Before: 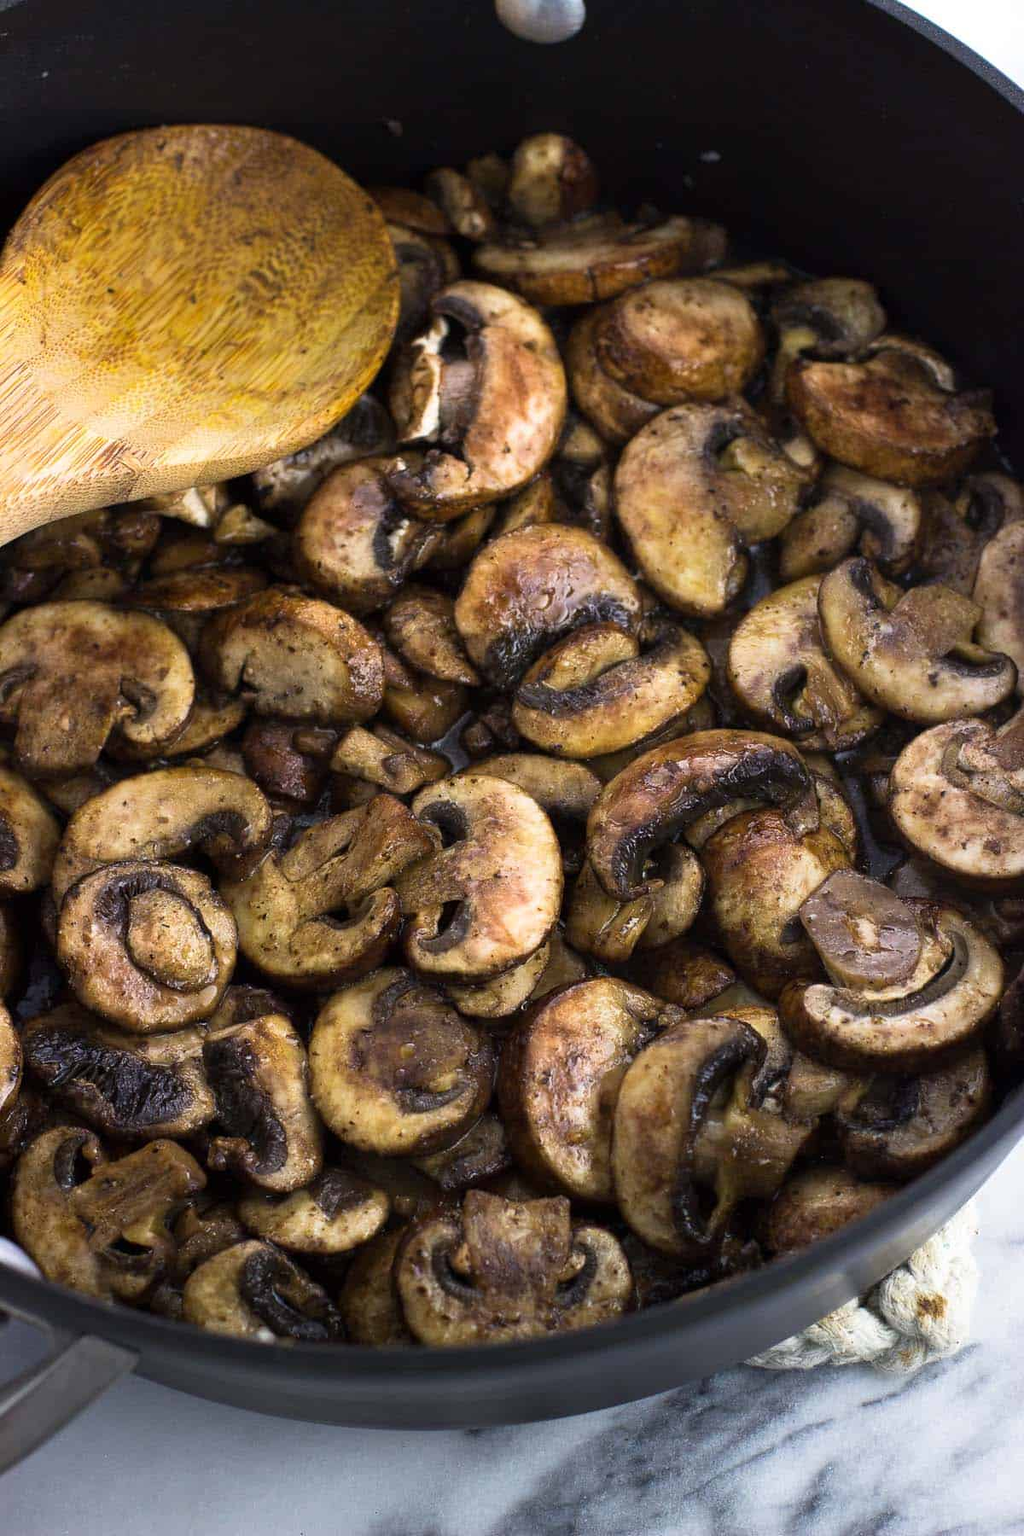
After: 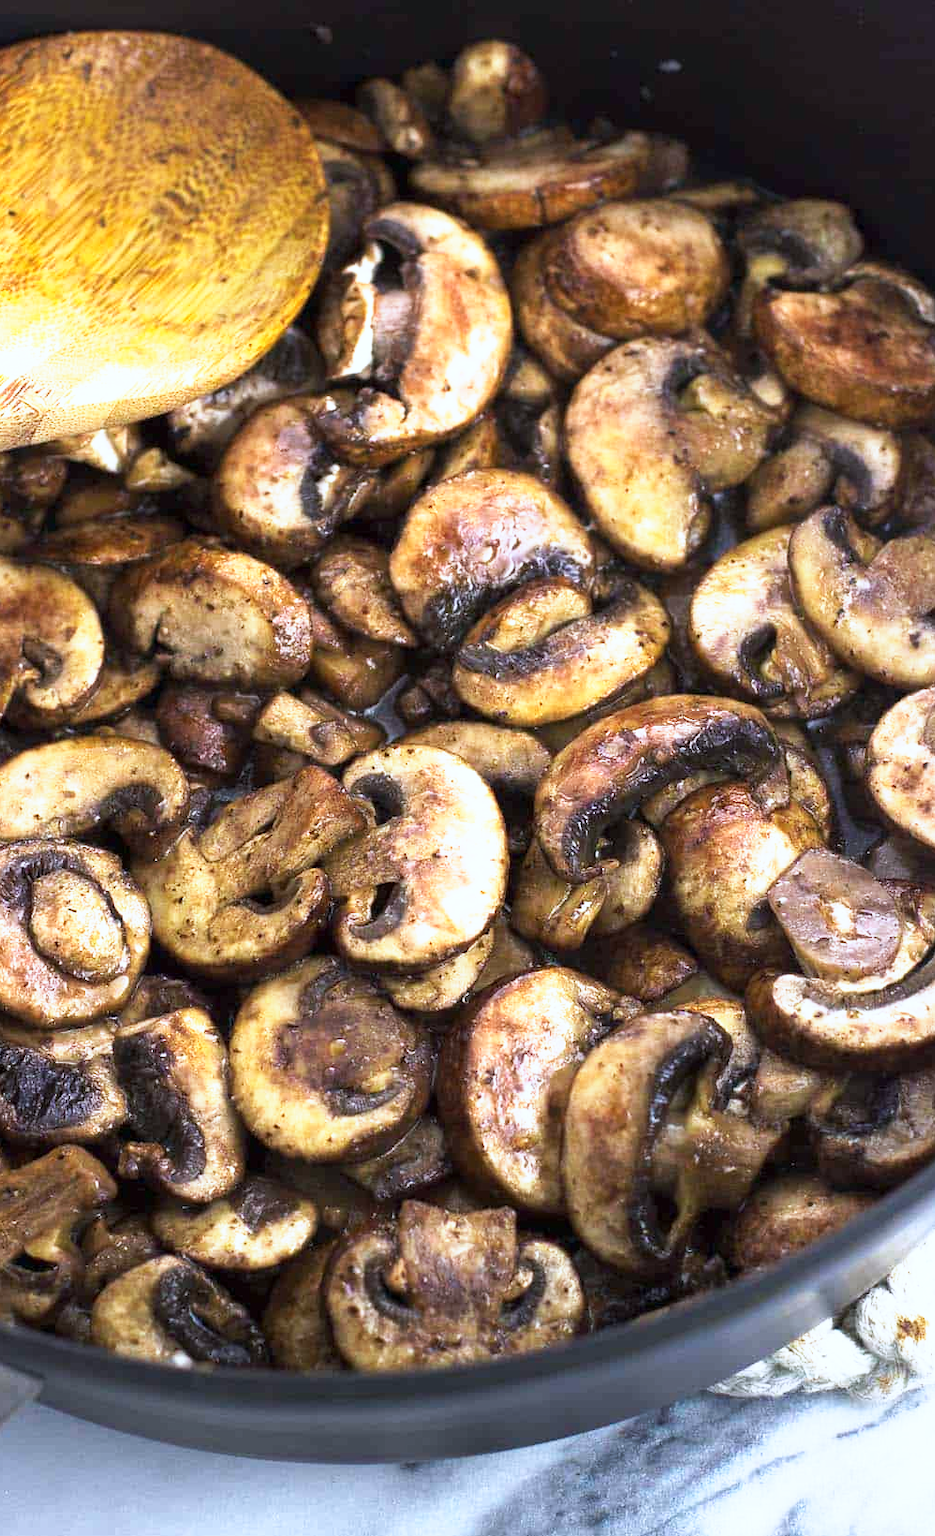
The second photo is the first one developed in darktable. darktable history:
color correction: highlights a* -0.777, highlights b* -9.06
tone curve: curves: ch0 [(0, 0) (0.003, 0.003) (0.011, 0.011) (0.025, 0.024) (0.044, 0.044) (0.069, 0.068) (0.1, 0.098) (0.136, 0.133) (0.177, 0.174) (0.224, 0.22) (0.277, 0.272) (0.335, 0.329) (0.399, 0.392) (0.468, 0.46) (0.543, 0.546) (0.623, 0.626) (0.709, 0.711) (0.801, 0.802) (0.898, 0.898) (1, 1)], preserve colors none
crop: left 9.806%, top 6.316%, right 6.895%, bottom 2.559%
base curve: curves: ch0 [(0, 0) (0.495, 0.917) (1, 1)], preserve colors none
shadows and highlights: shadows 24.91, highlights -24.05, highlights color adjustment 89.35%
